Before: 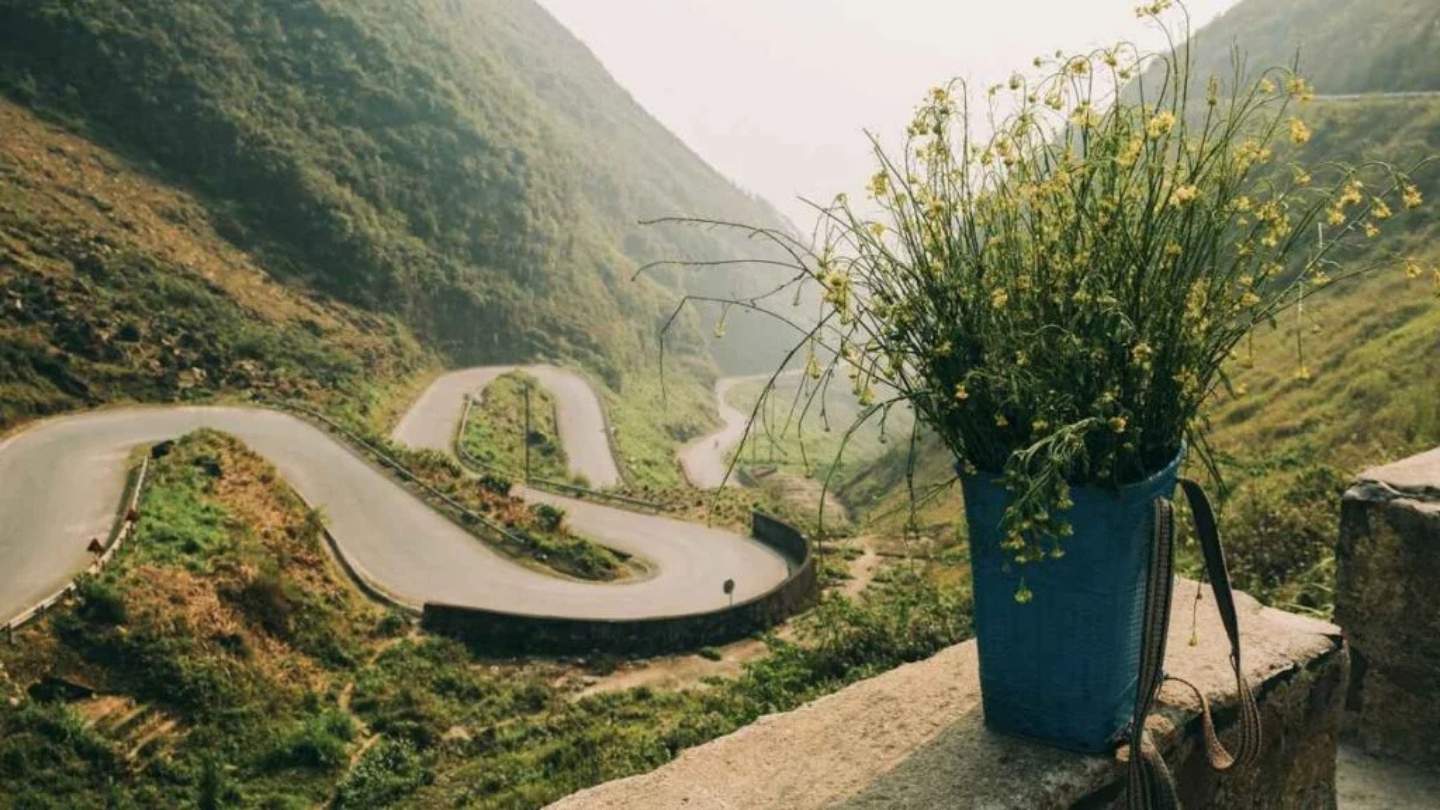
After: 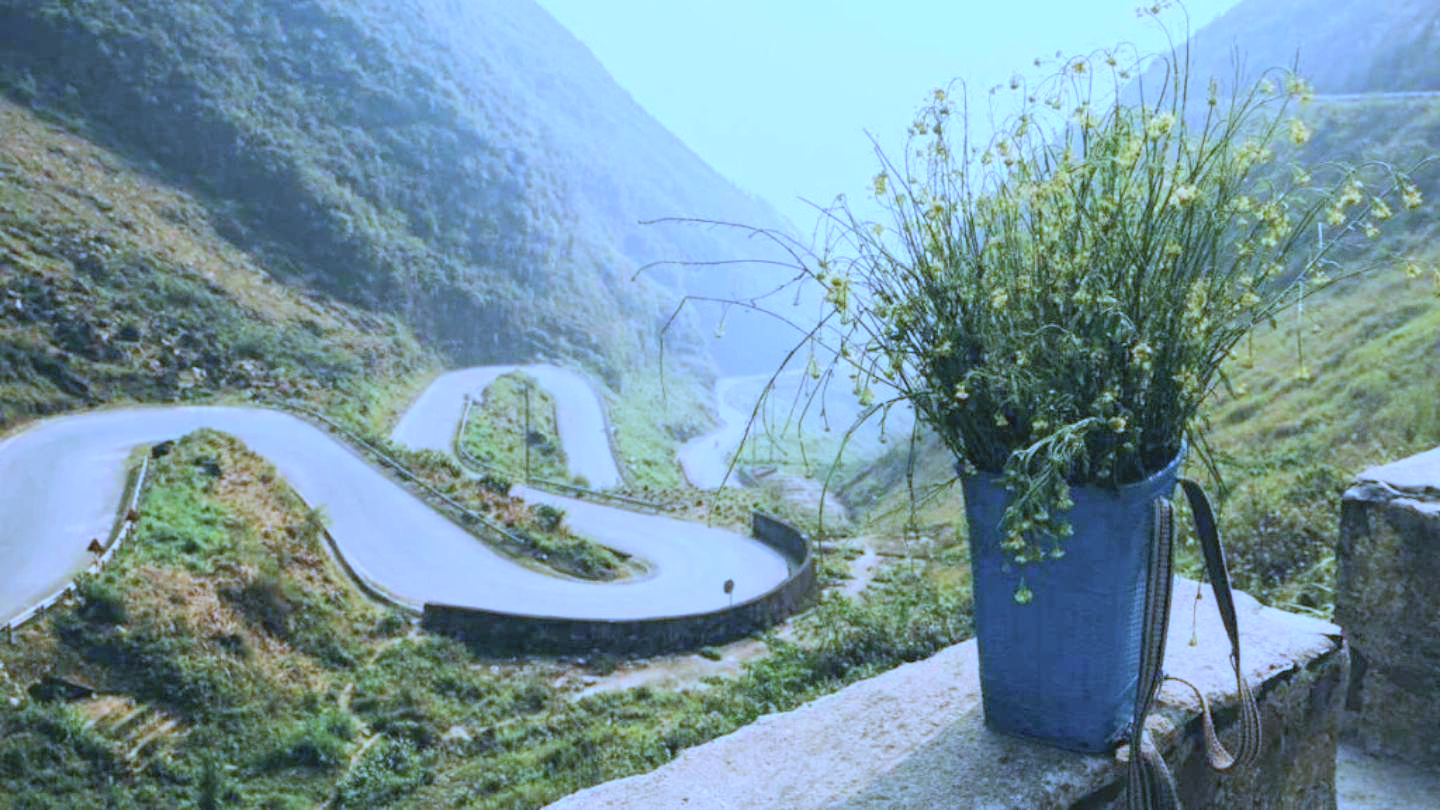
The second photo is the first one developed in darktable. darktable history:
contrast brightness saturation: contrast 0.1, brightness 0.3, saturation 0.14
white balance: red 0.766, blue 1.537
